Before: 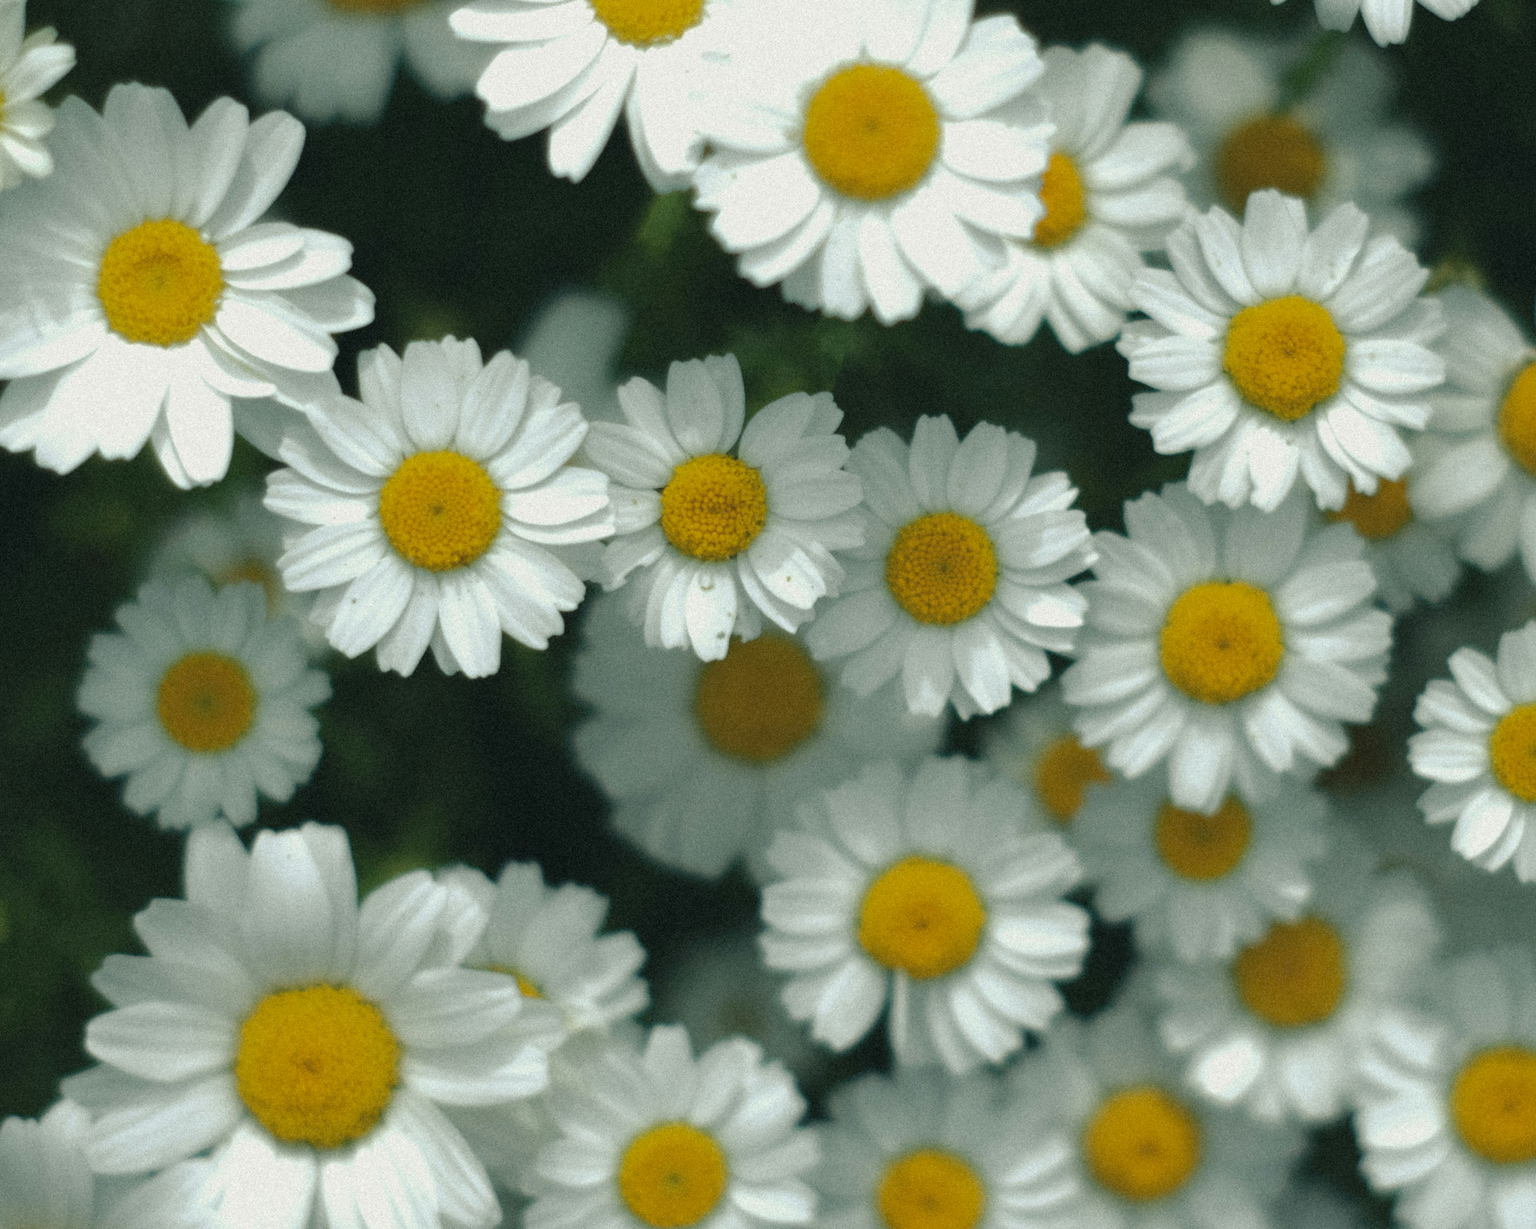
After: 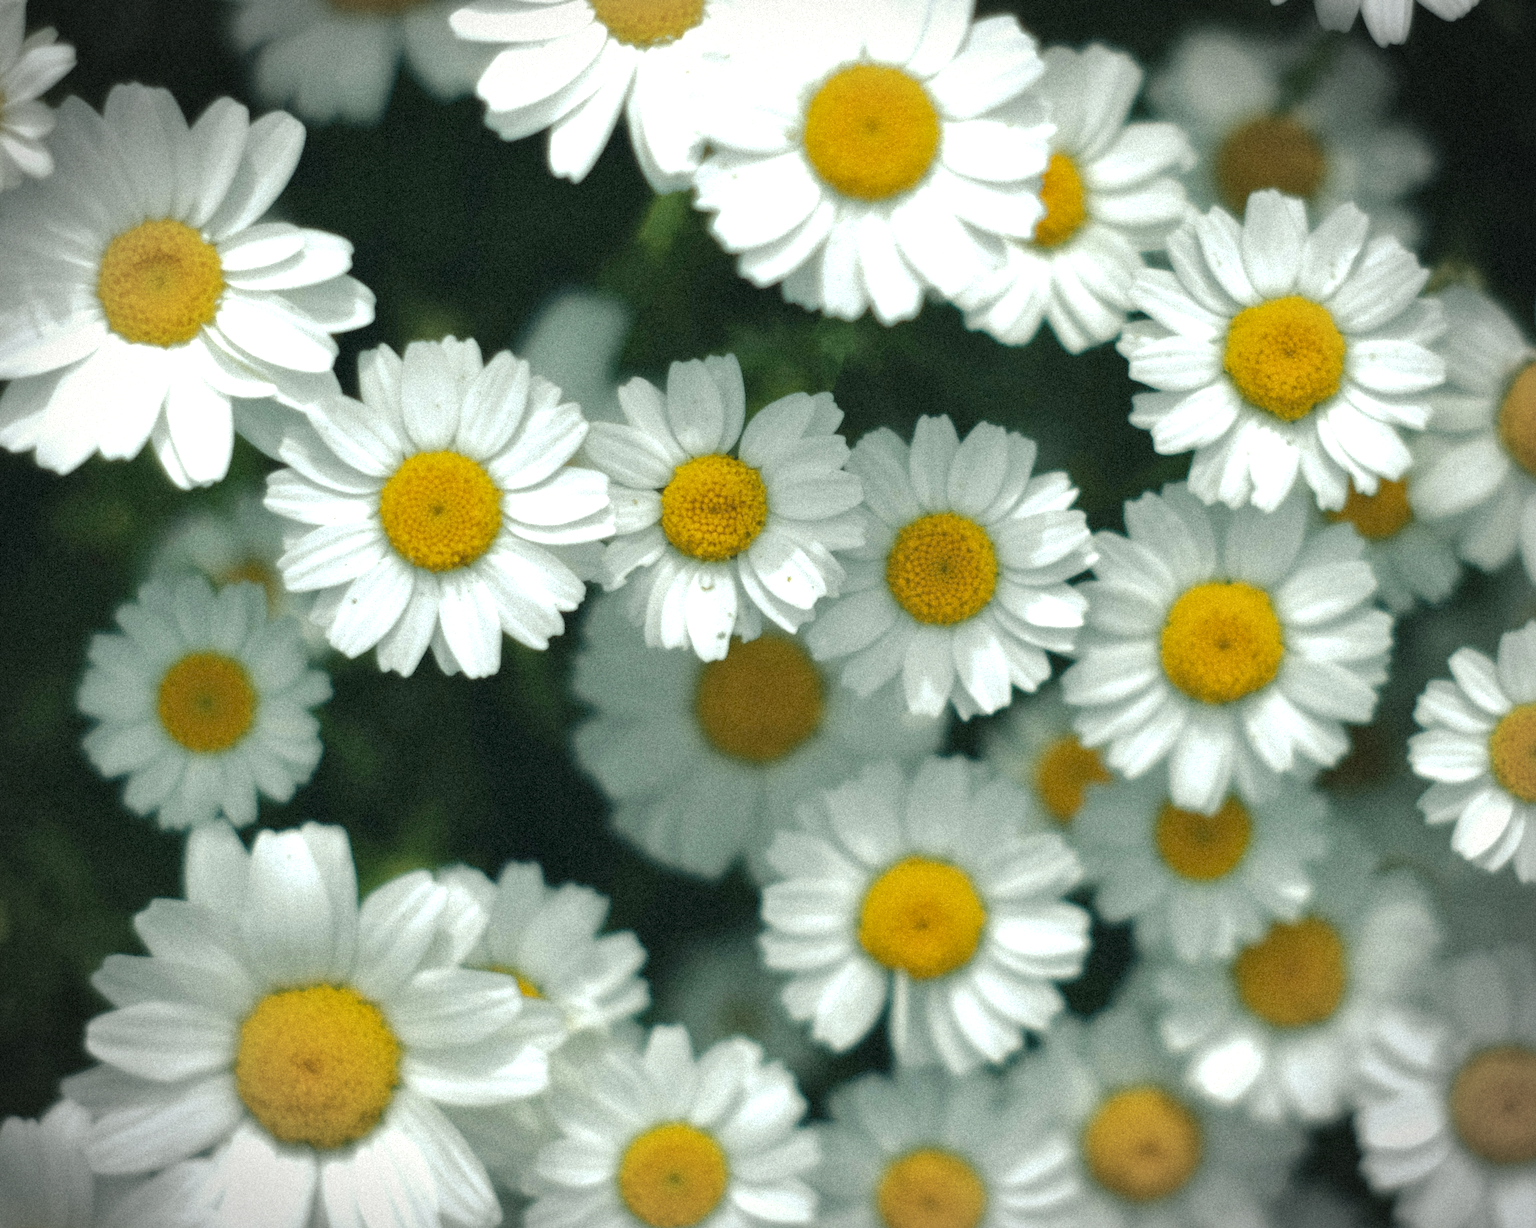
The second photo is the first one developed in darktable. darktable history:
local contrast: mode bilateral grid, contrast 21, coarseness 49, detail 120%, midtone range 0.2
vignetting: automatic ratio true, dithering 8-bit output
exposure: black level correction 0.001, exposure 0.499 EV, compensate highlight preservation false
